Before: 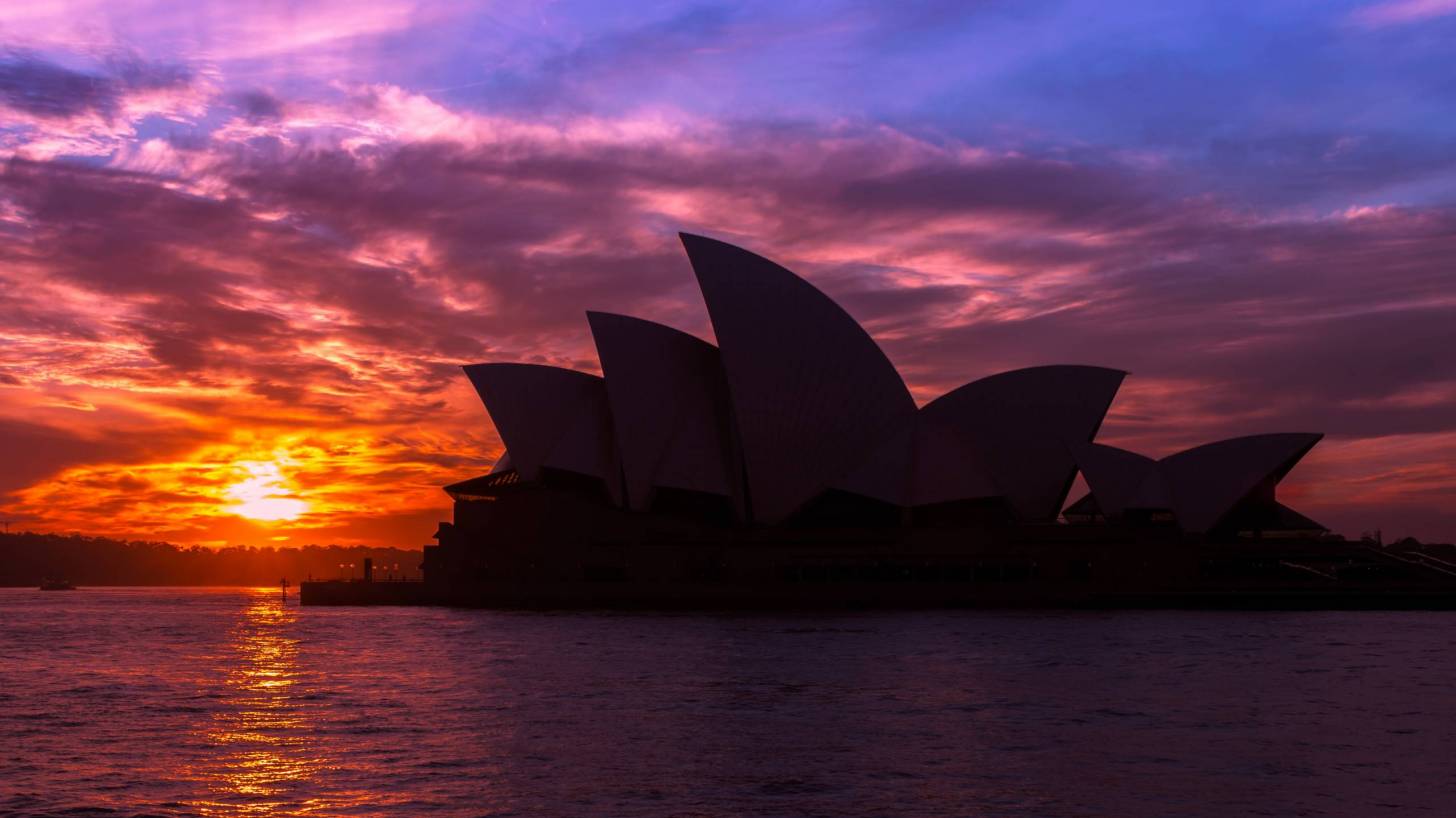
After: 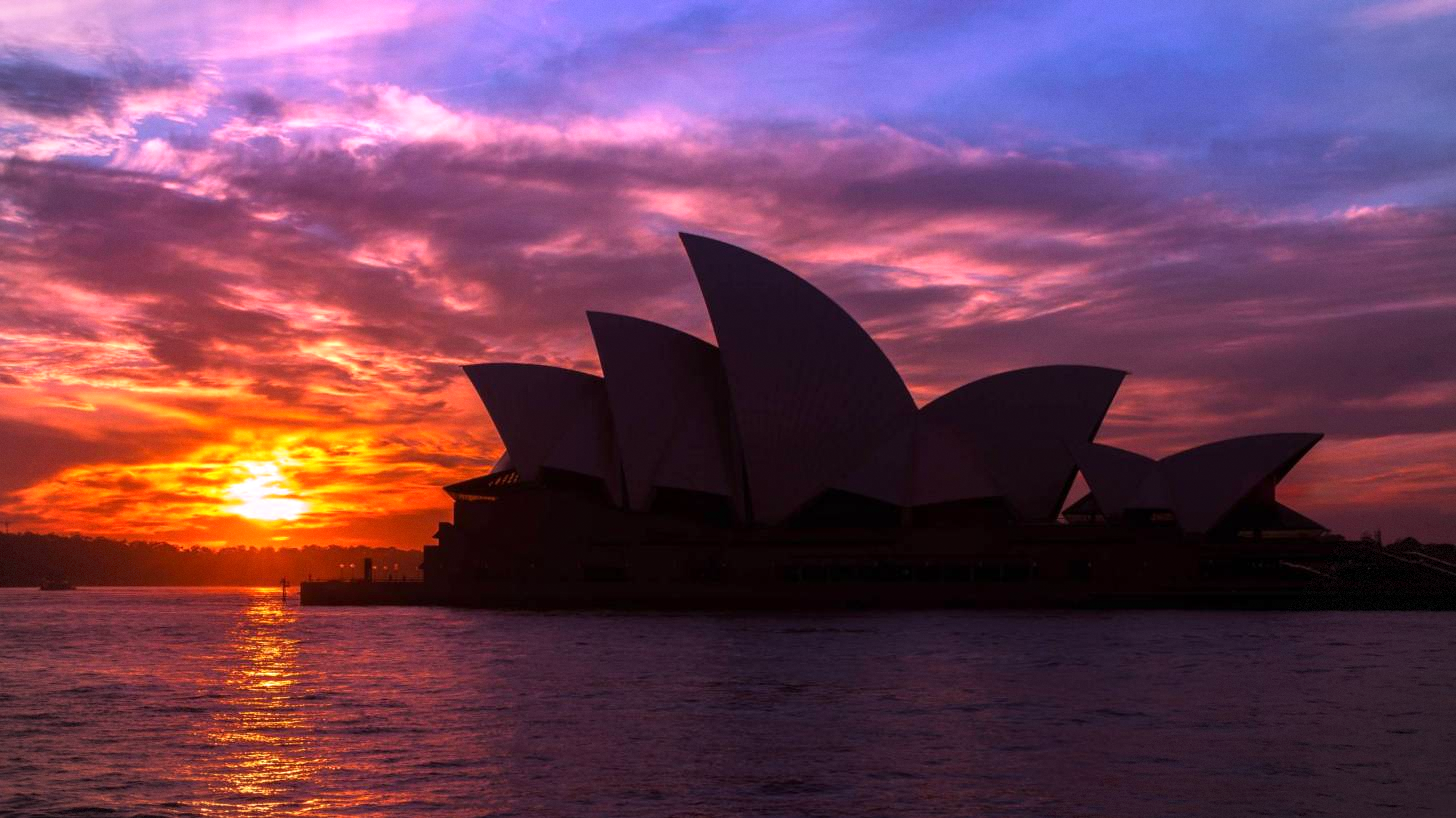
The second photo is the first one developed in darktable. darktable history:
grain: coarseness 0.09 ISO, strength 10%
vignetting: fall-off start 91%, fall-off radius 39.39%, brightness -0.182, saturation -0.3, width/height ratio 1.219, shape 1.3, dithering 8-bit output, unbound false
exposure: exposure 0.375 EV, compensate highlight preservation false
